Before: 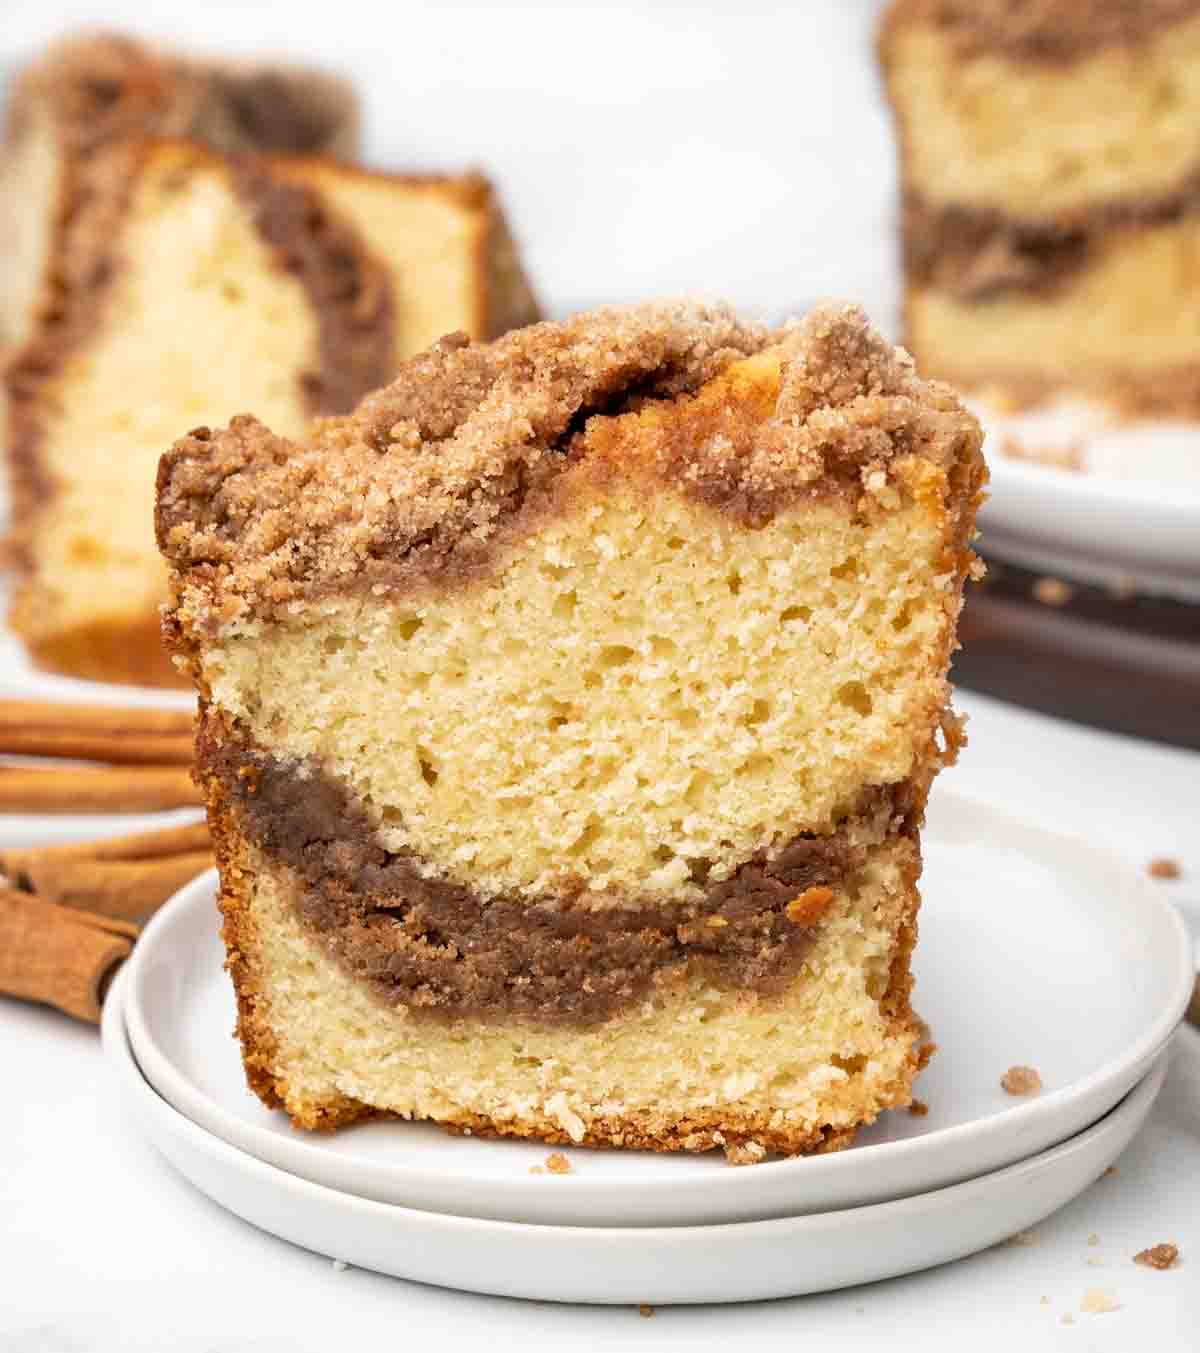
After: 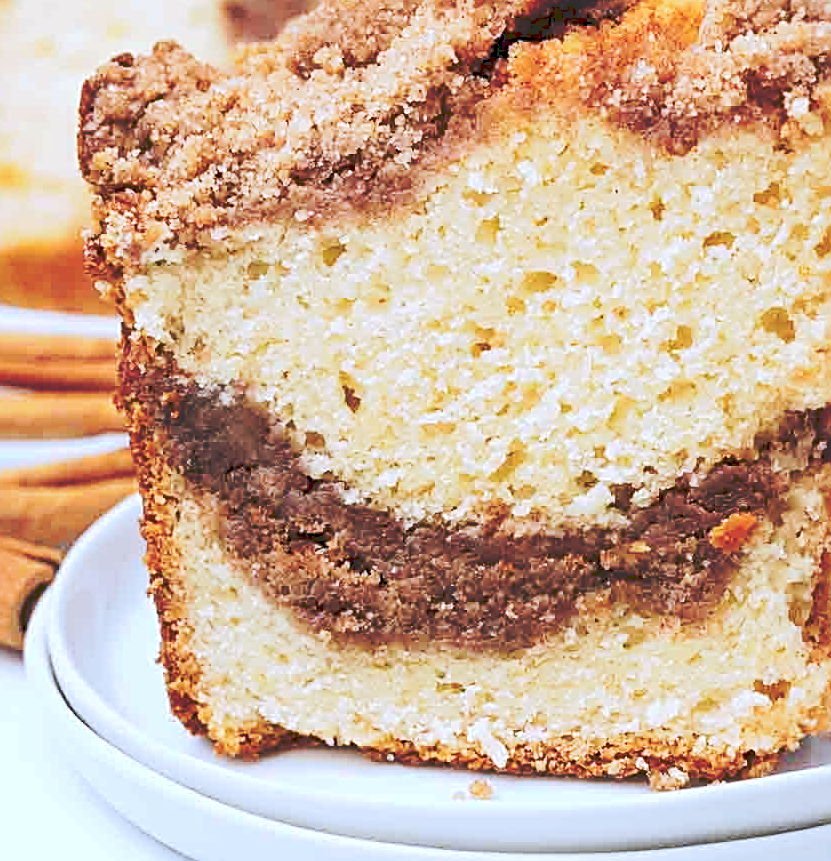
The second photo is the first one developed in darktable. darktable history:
tone curve: curves: ch0 [(0, 0) (0.003, 0.174) (0.011, 0.178) (0.025, 0.182) (0.044, 0.185) (0.069, 0.191) (0.1, 0.194) (0.136, 0.199) (0.177, 0.219) (0.224, 0.246) (0.277, 0.284) (0.335, 0.35) (0.399, 0.43) (0.468, 0.539) (0.543, 0.637) (0.623, 0.711) (0.709, 0.799) (0.801, 0.865) (0.898, 0.914) (1, 1)], preserve colors none
sharpen: radius 2.543, amount 0.636
crop: left 6.488%, top 27.668%, right 24.183%, bottom 8.656%
color correction: highlights a* -2.24, highlights b* -18.1
